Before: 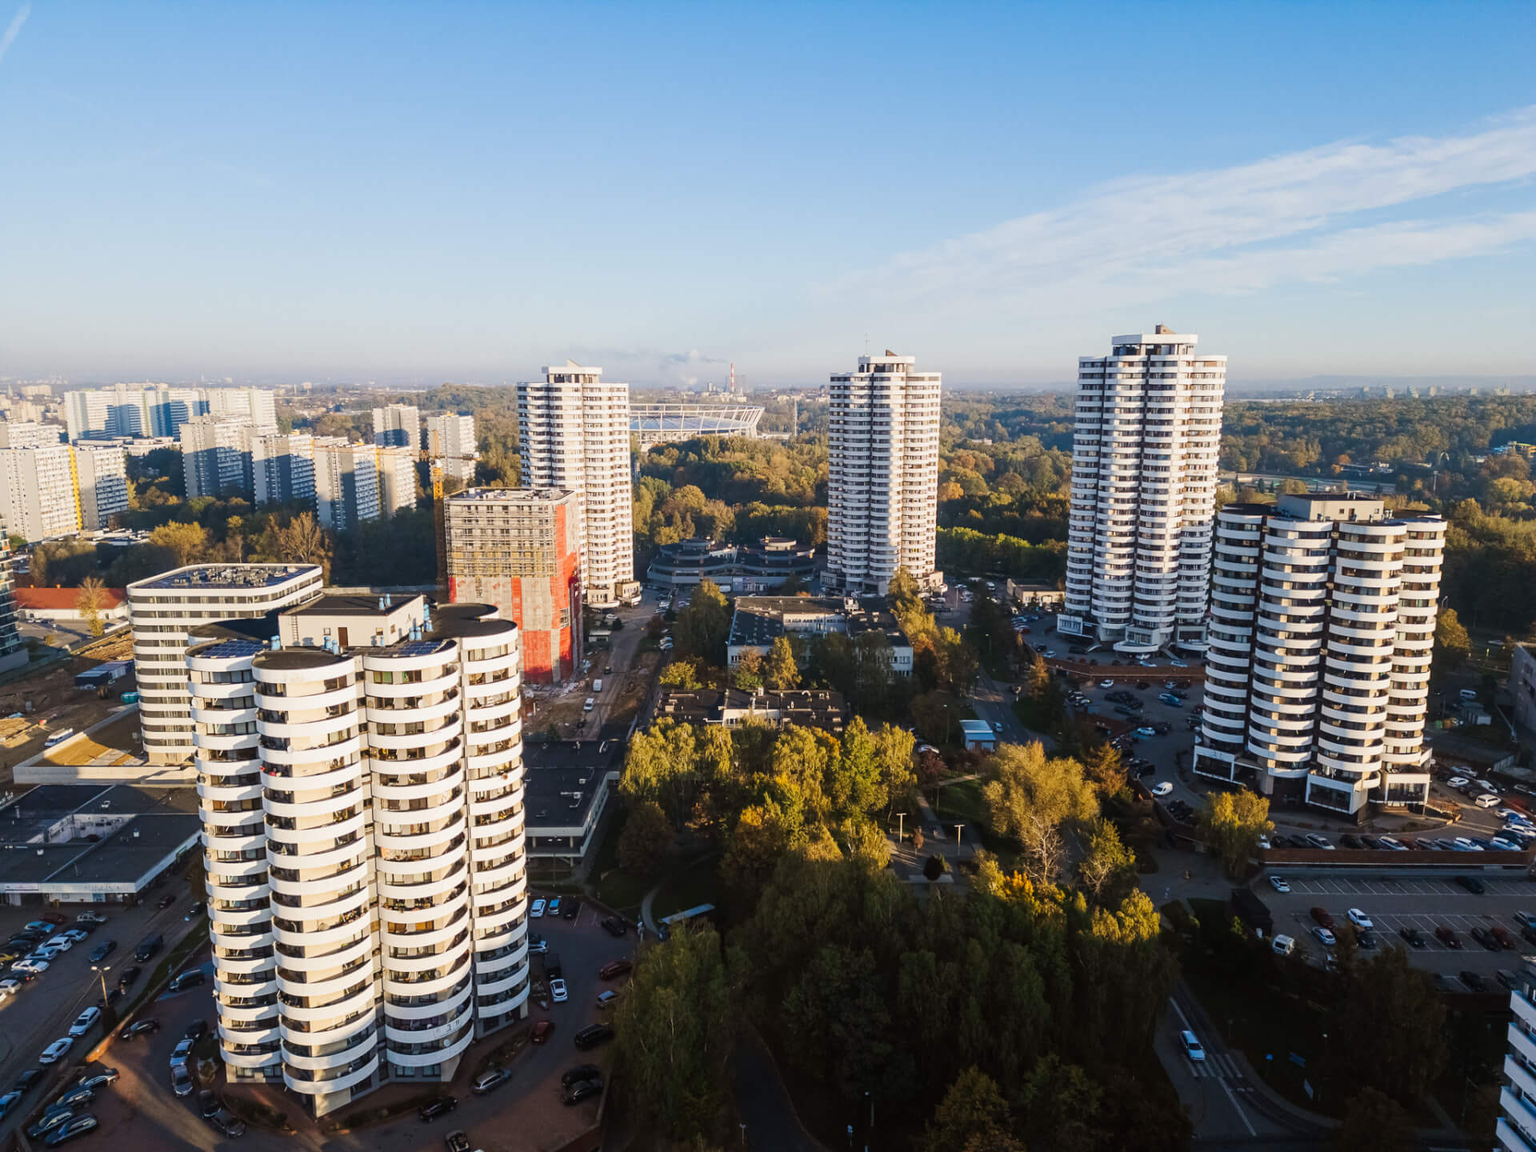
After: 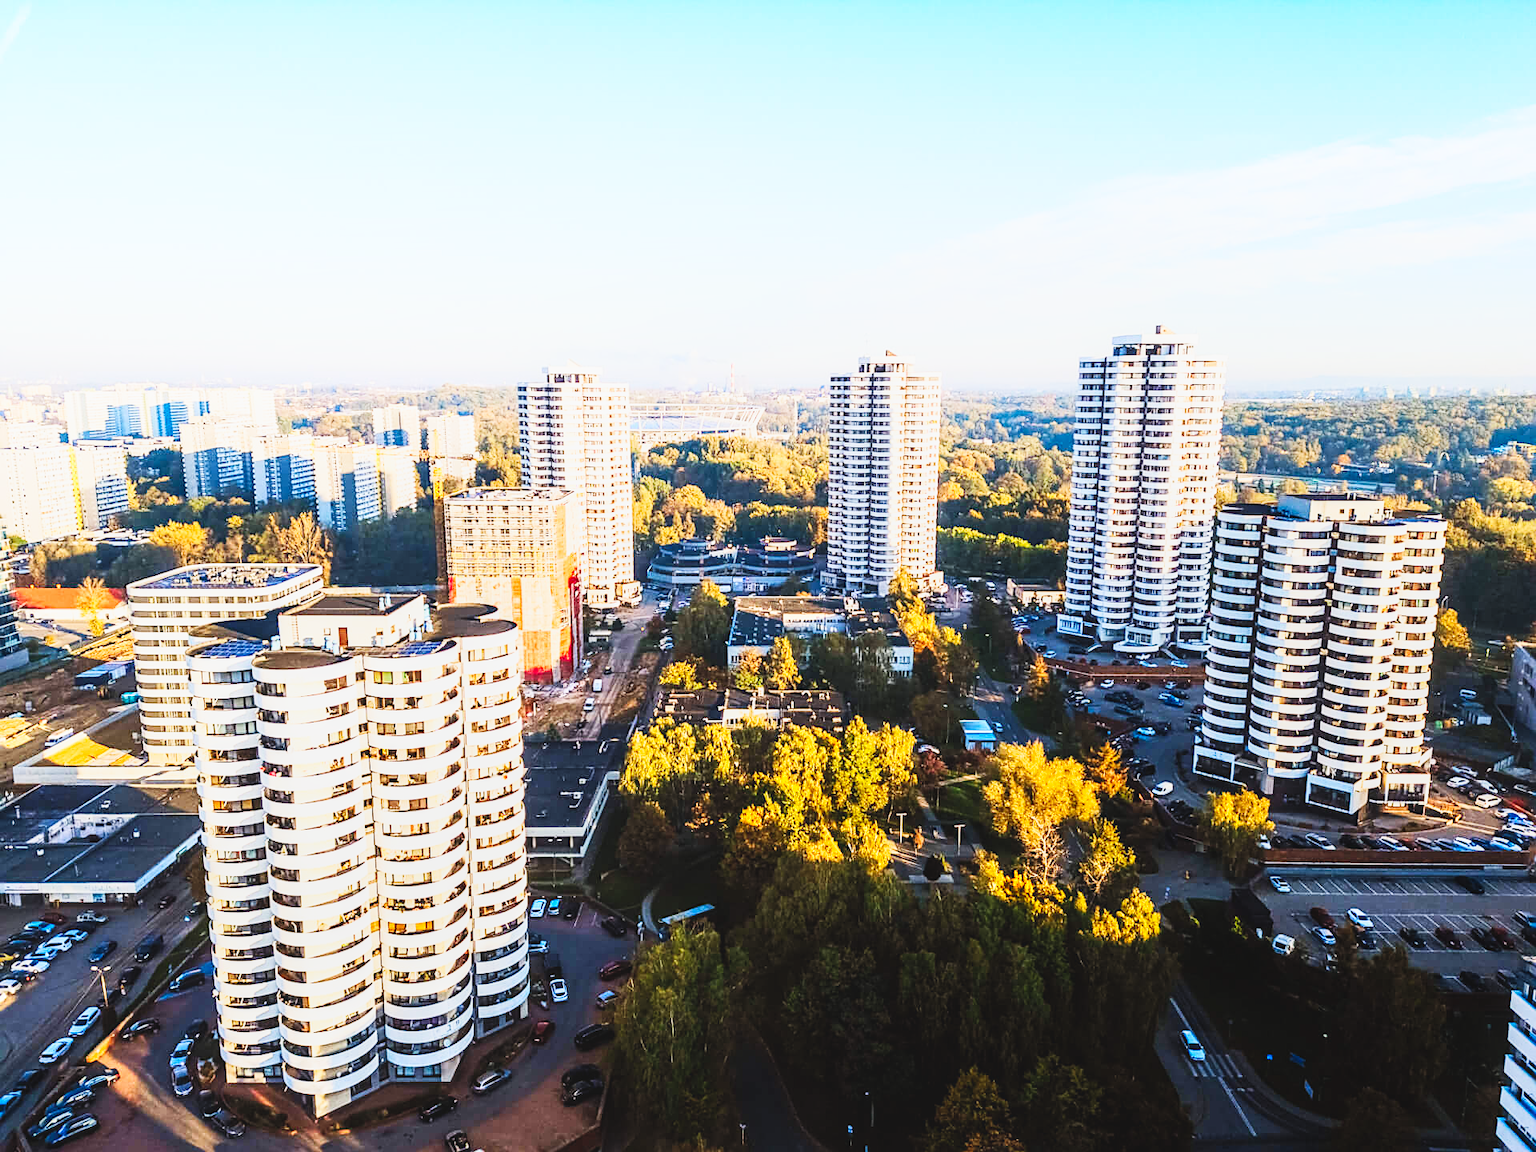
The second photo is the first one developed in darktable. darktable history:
local contrast: detail 110%
sharpen: on, module defaults
contrast brightness saturation: contrast 0.2, brightness 0.16, saturation 0.22
base curve: curves: ch0 [(0, 0.003) (0.001, 0.002) (0.006, 0.004) (0.02, 0.022) (0.048, 0.086) (0.094, 0.234) (0.162, 0.431) (0.258, 0.629) (0.385, 0.8) (0.548, 0.918) (0.751, 0.988) (1, 1)], preserve colors none
